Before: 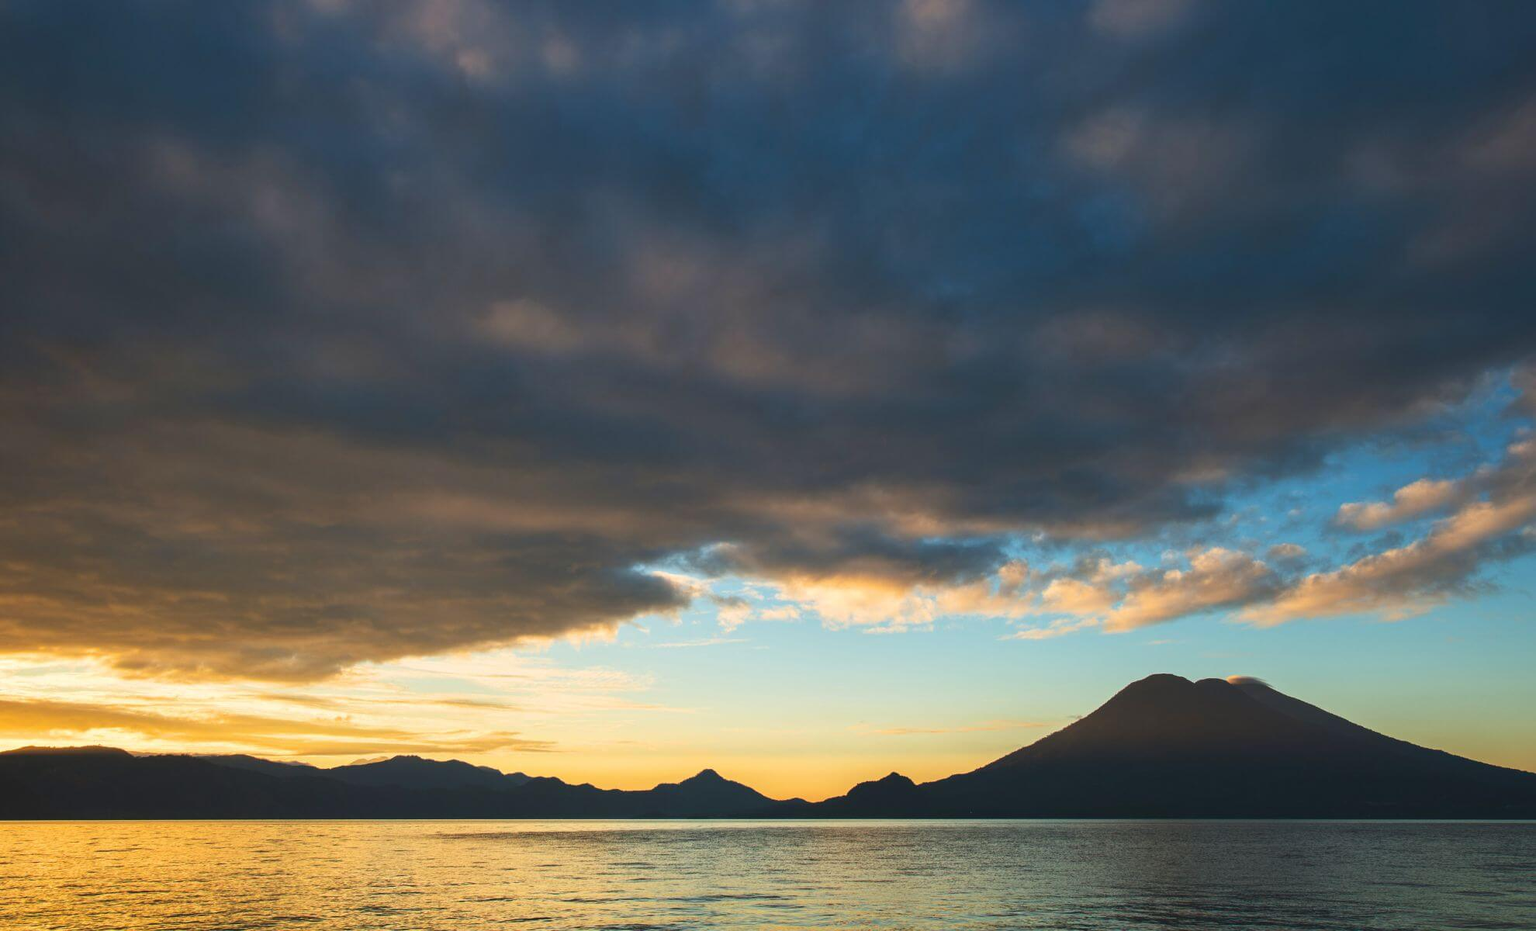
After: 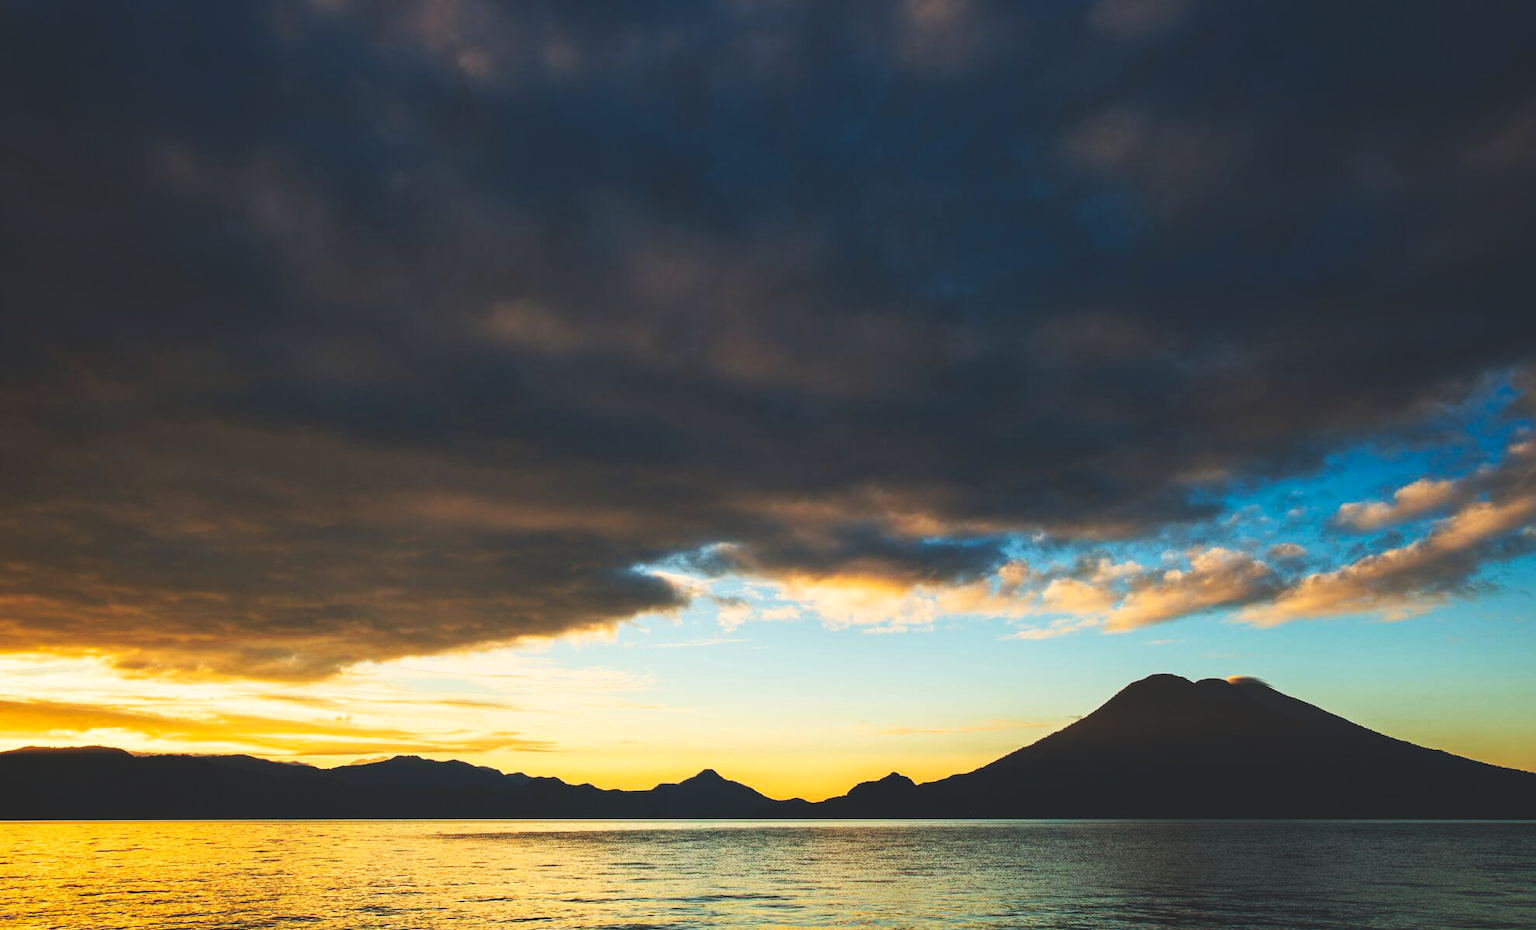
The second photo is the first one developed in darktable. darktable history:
tone curve: curves: ch0 [(0, 0) (0.003, 0.147) (0.011, 0.147) (0.025, 0.147) (0.044, 0.147) (0.069, 0.147) (0.1, 0.15) (0.136, 0.158) (0.177, 0.174) (0.224, 0.198) (0.277, 0.241) (0.335, 0.292) (0.399, 0.361) (0.468, 0.452) (0.543, 0.568) (0.623, 0.679) (0.709, 0.793) (0.801, 0.886) (0.898, 0.966) (1, 1)], preserve colors none
graduated density: on, module defaults
